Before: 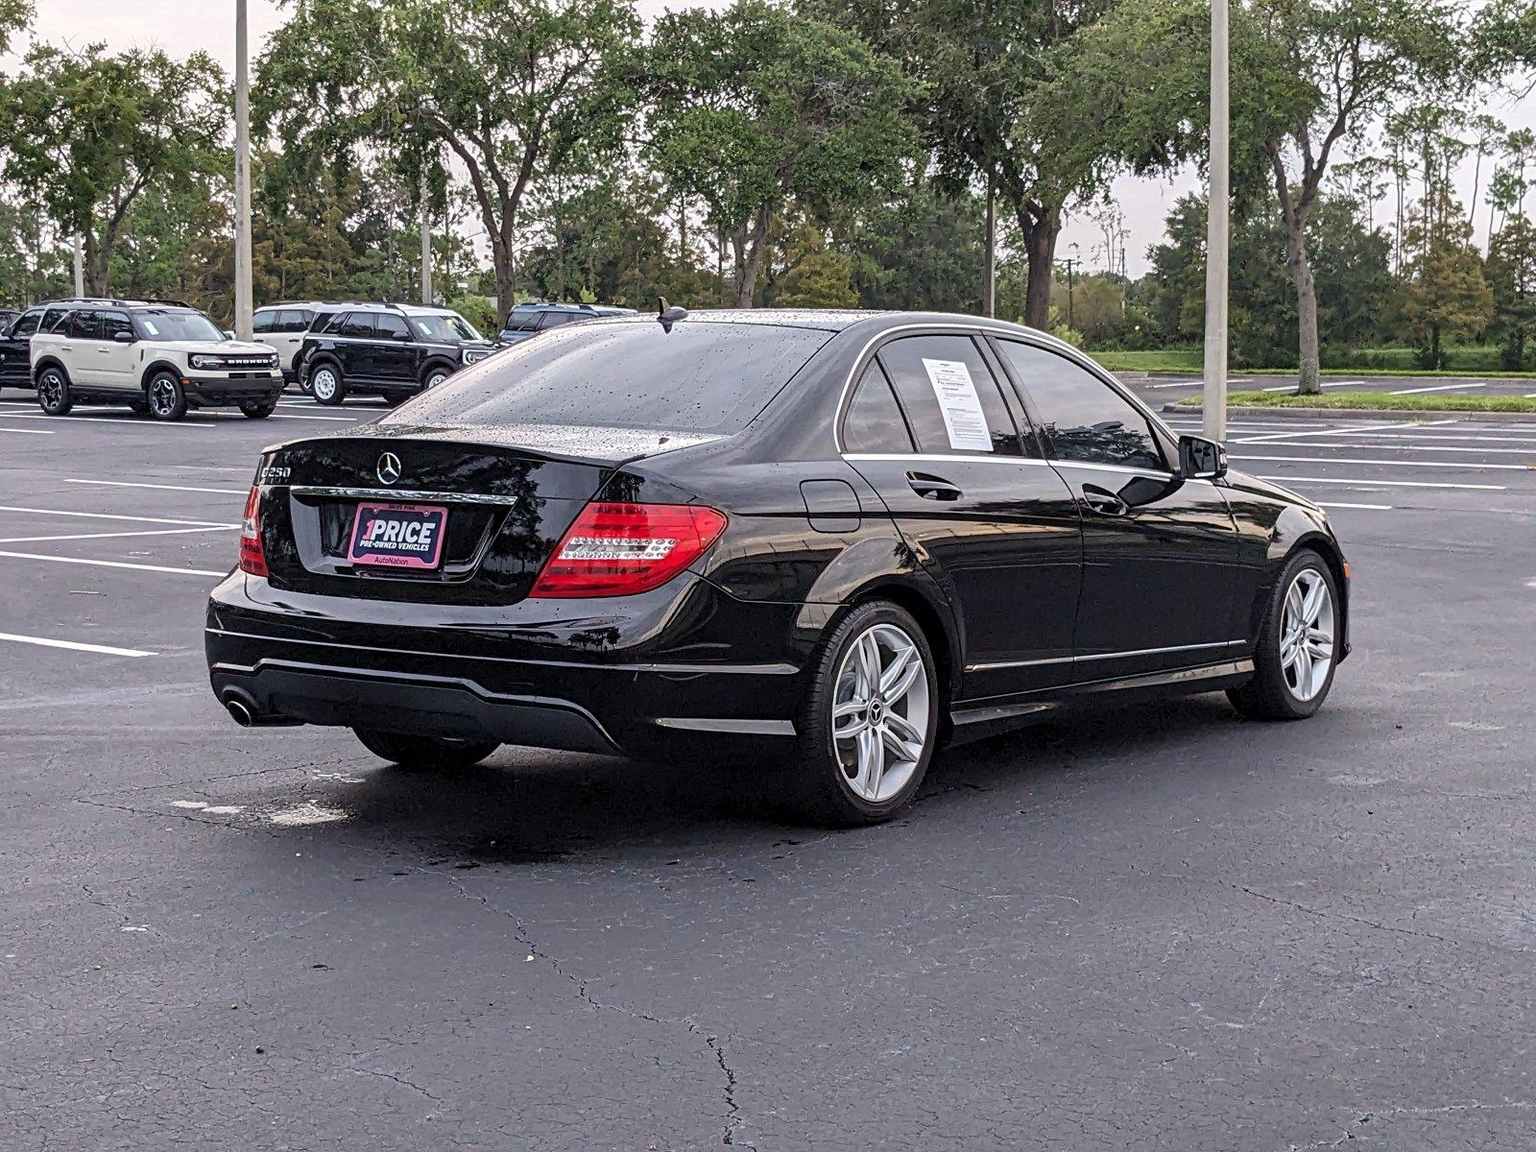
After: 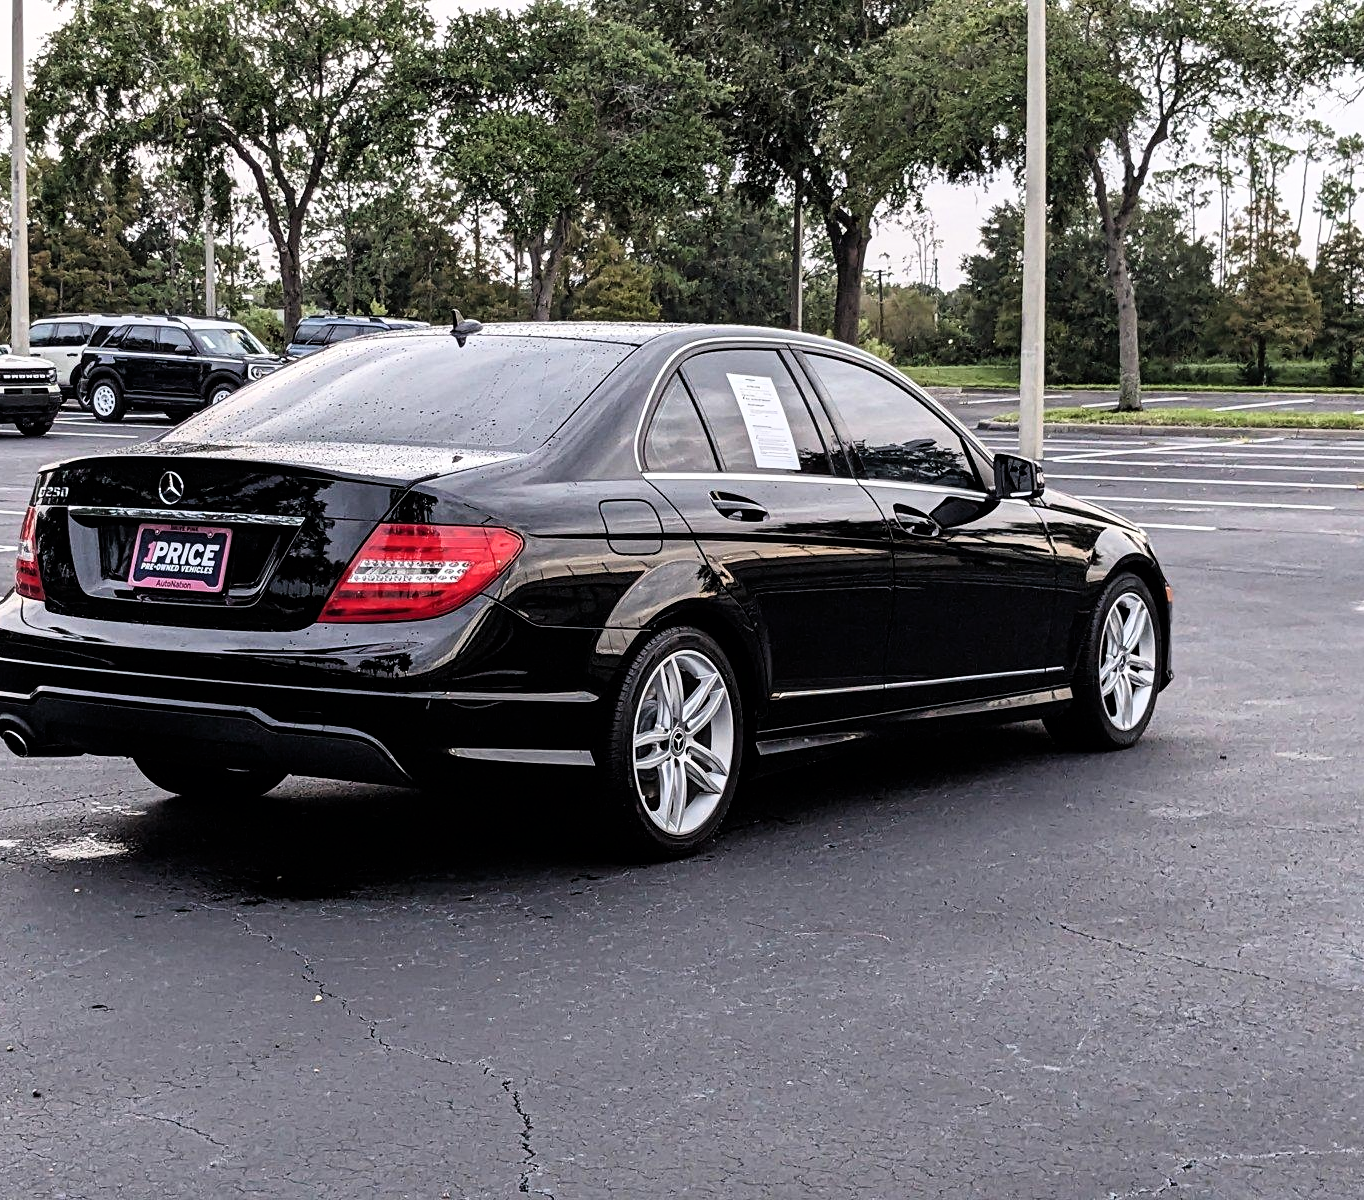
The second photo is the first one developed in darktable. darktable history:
crop and rotate: left 14.749%
filmic rgb: black relative exposure -6.44 EV, white relative exposure 2.42 EV, threshold 5.96 EV, target white luminance 99.986%, hardness 5.26, latitude 0.563%, contrast 1.413, highlights saturation mix 2.01%, enable highlight reconstruction true
